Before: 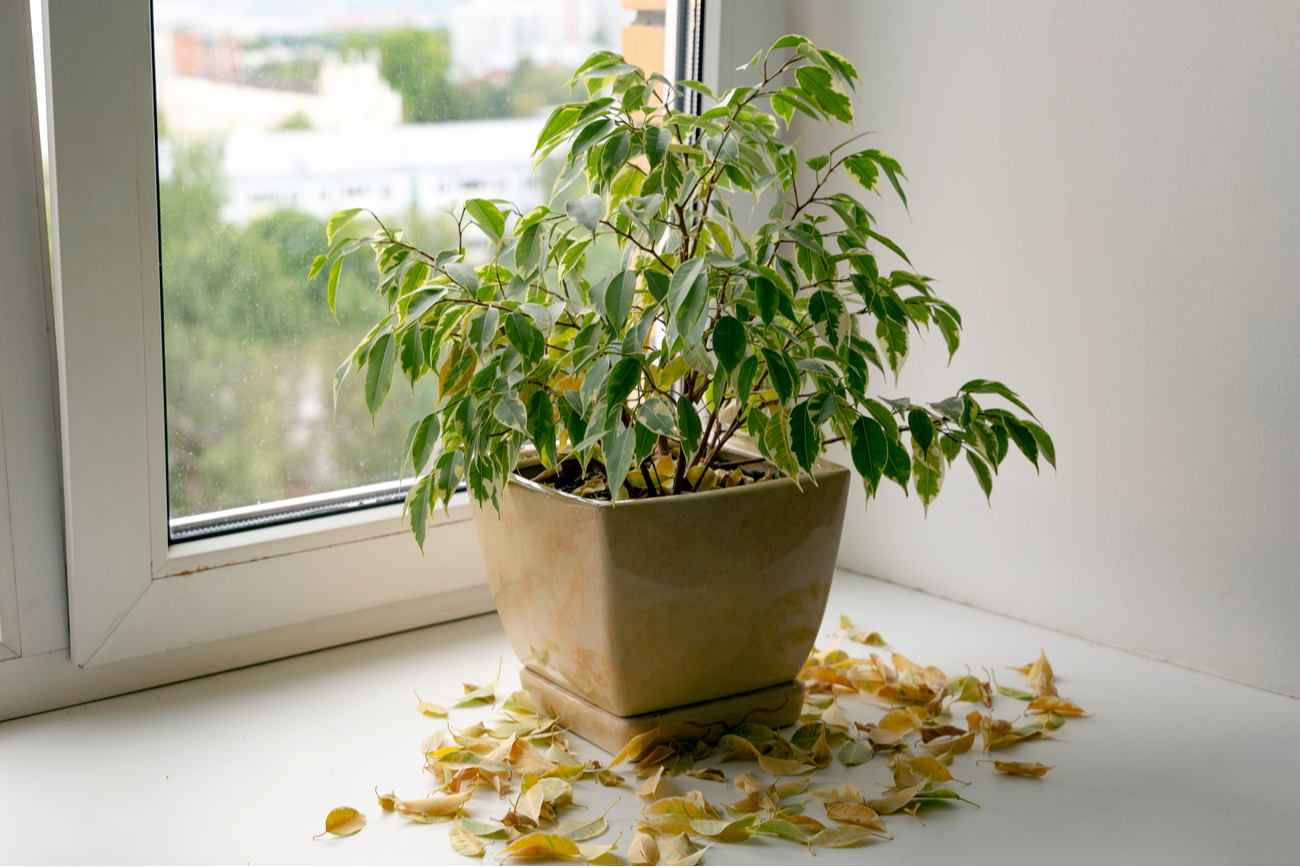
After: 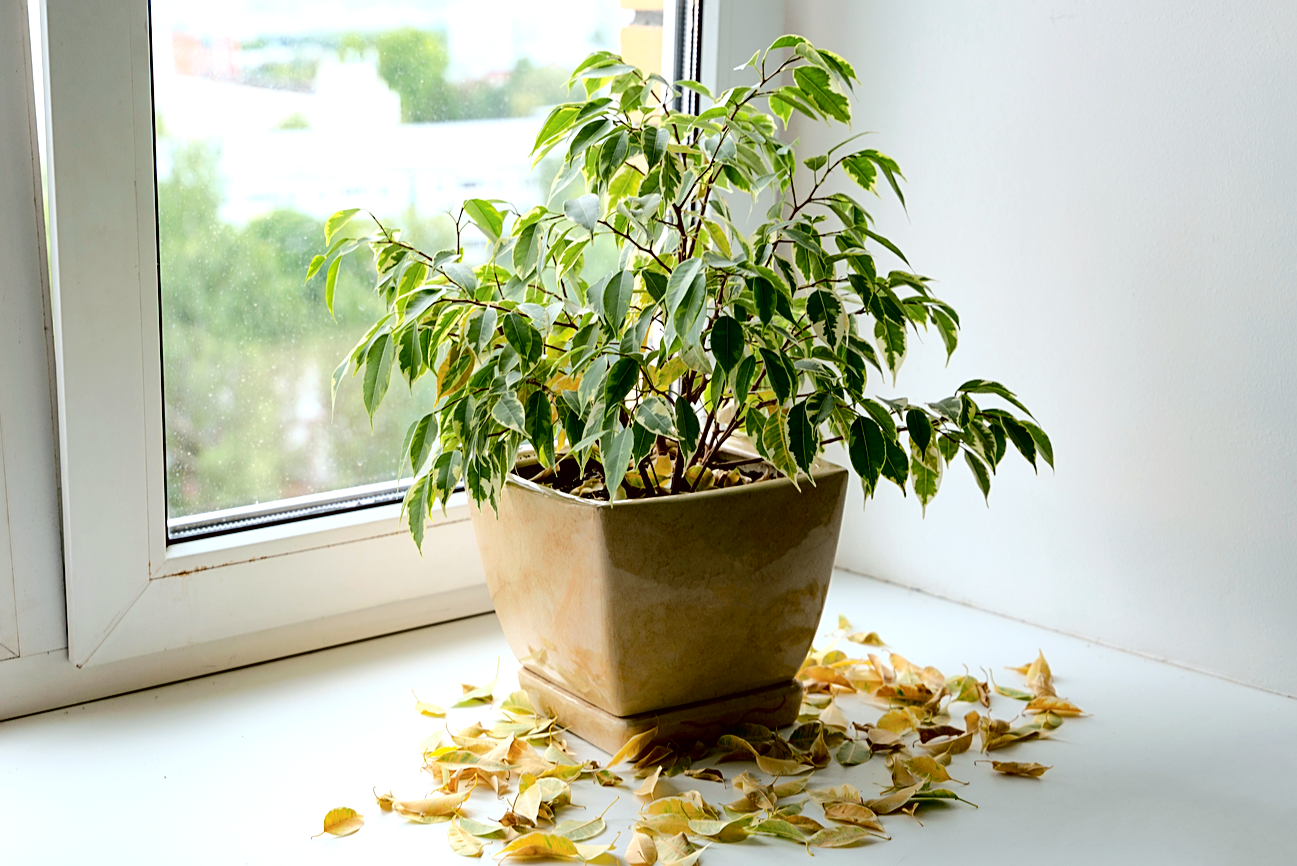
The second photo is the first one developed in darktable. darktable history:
color correction: highlights a* -3.44, highlights b* -6.86, shadows a* 3.12, shadows b* 5.62
tone curve: curves: ch0 [(0, 0) (0.003, 0) (0.011, 0.001) (0.025, 0.003) (0.044, 0.005) (0.069, 0.012) (0.1, 0.023) (0.136, 0.039) (0.177, 0.088) (0.224, 0.15) (0.277, 0.24) (0.335, 0.337) (0.399, 0.437) (0.468, 0.535) (0.543, 0.629) (0.623, 0.71) (0.709, 0.782) (0.801, 0.856) (0.898, 0.94) (1, 1)], color space Lab, independent channels, preserve colors none
sharpen: on, module defaults
crop and rotate: left 0.167%, bottom 0.004%
color balance rgb: perceptual saturation grading › global saturation 9.657%, perceptual brilliance grading › highlights 10.374%, perceptual brilliance grading › mid-tones 5.131%
